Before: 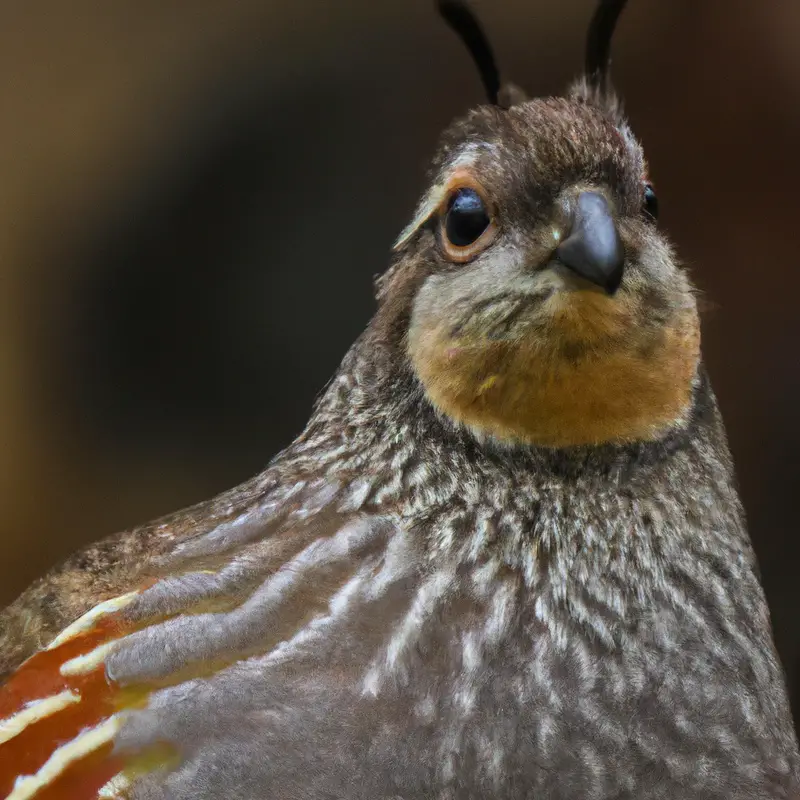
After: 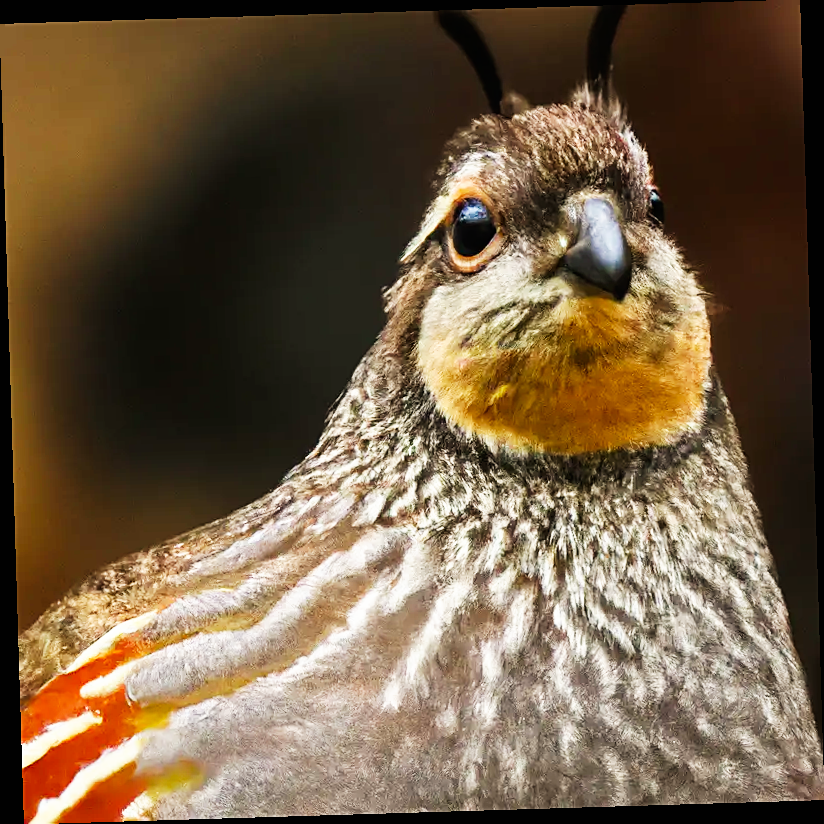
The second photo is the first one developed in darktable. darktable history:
white balance: red 1.045, blue 0.932
sharpen: on, module defaults
rotate and perspective: rotation -1.75°, automatic cropping off
color correction: highlights a* -0.137, highlights b* 0.137
base curve: curves: ch0 [(0, 0) (0.007, 0.004) (0.027, 0.03) (0.046, 0.07) (0.207, 0.54) (0.442, 0.872) (0.673, 0.972) (1, 1)], preserve colors none
